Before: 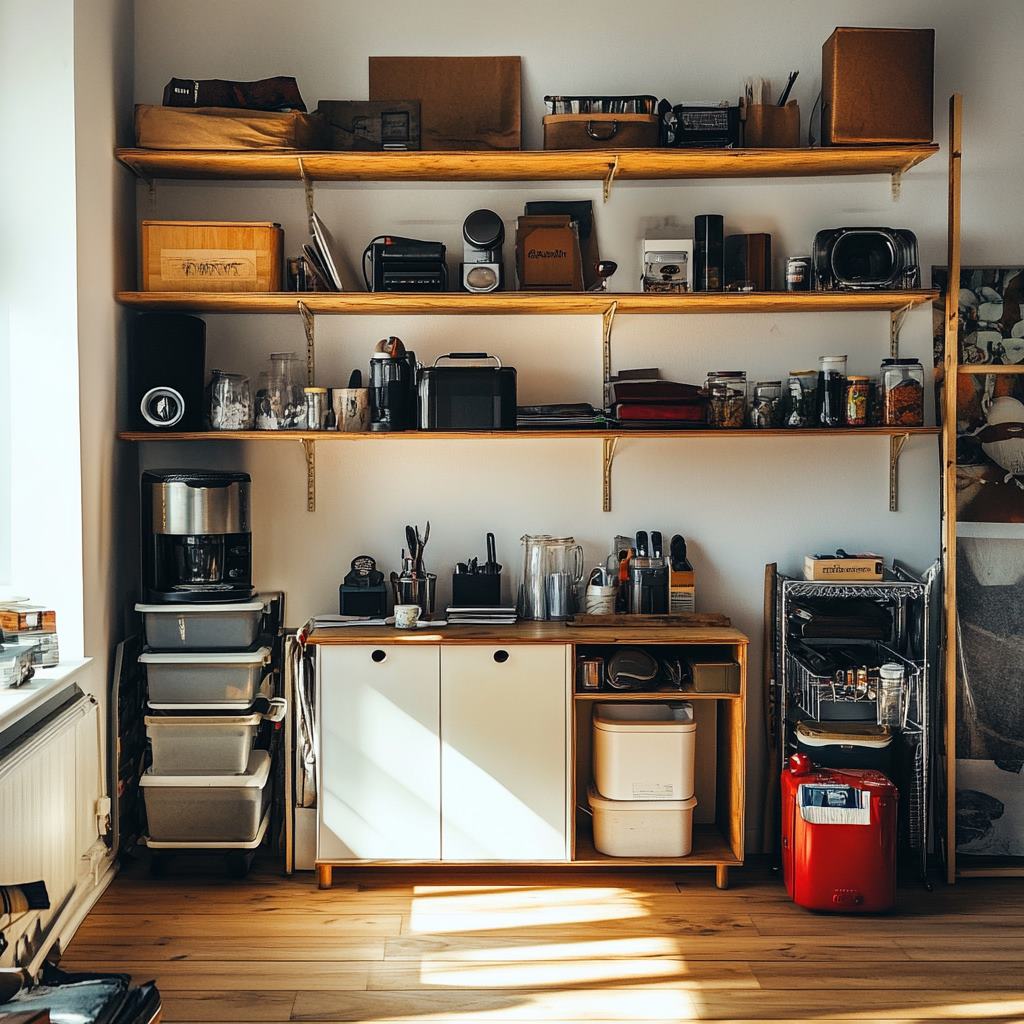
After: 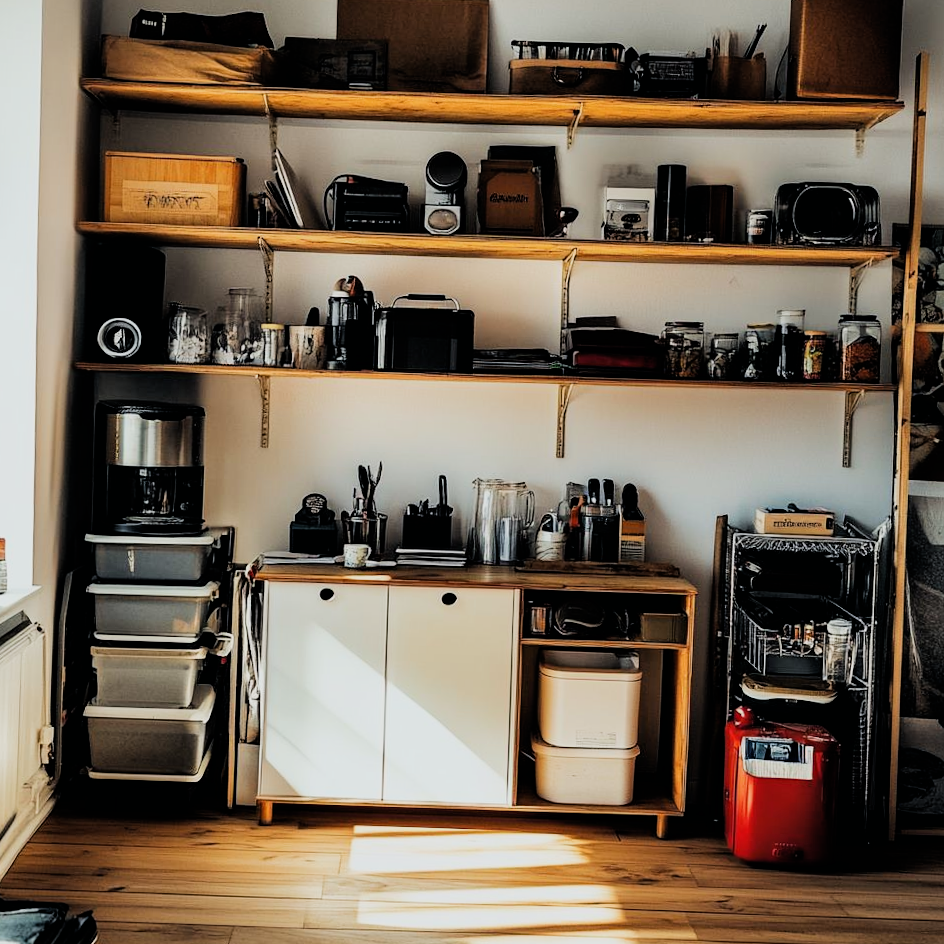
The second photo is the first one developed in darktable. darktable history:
crop and rotate: angle -1.96°, left 3.097%, top 4.154%, right 1.586%, bottom 0.529%
filmic rgb: black relative exposure -5 EV, hardness 2.88, contrast 1.3, highlights saturation mix -30%
